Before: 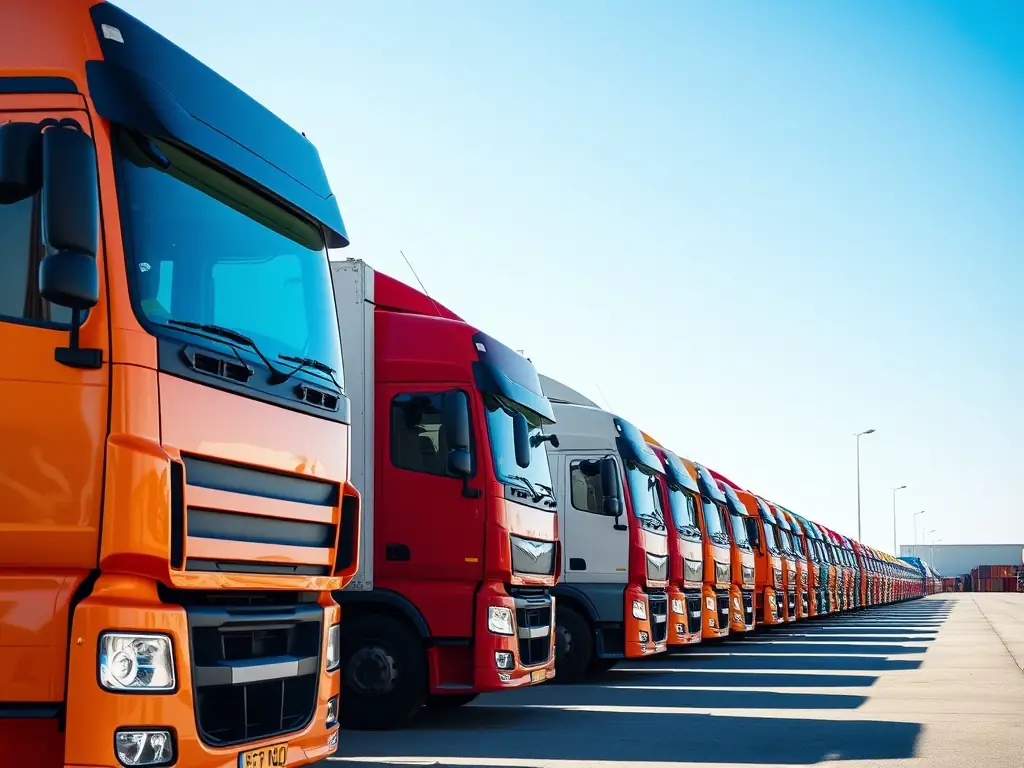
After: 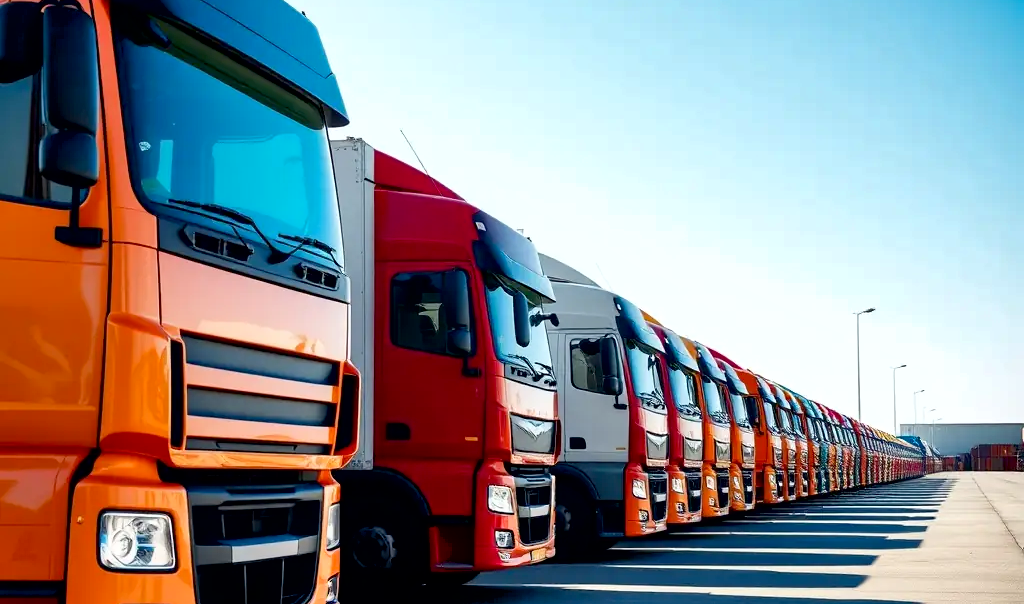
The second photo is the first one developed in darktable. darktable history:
crop and rotate: top 15.774%, bottom 5.506%
shadows and highlights: low approximation 0.01, soften with gaussian
exposure: black level correction 0.007, exposure 0.093 EV, compensate highlight preservation false
